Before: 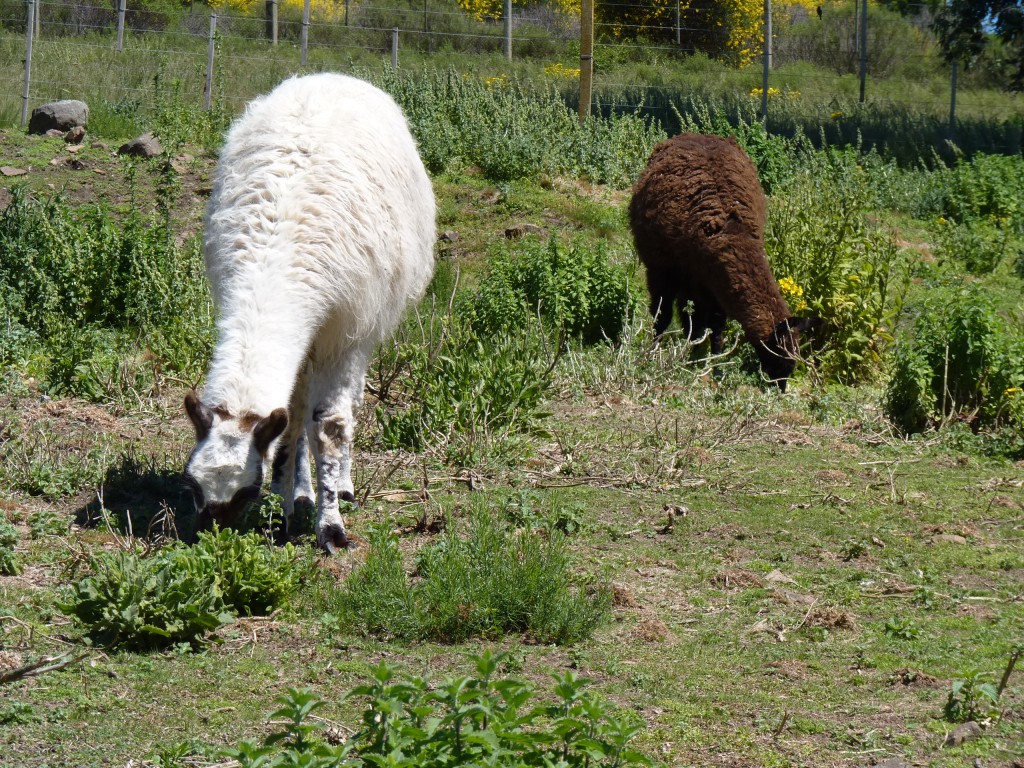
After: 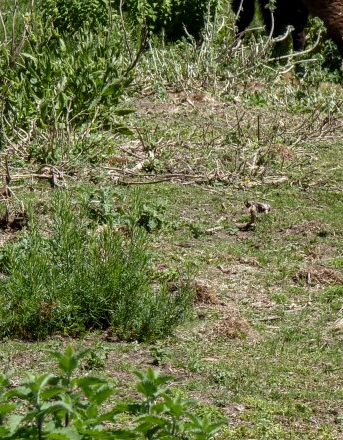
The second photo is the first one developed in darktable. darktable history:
crop: left 40.91%, top 39.559%, right 25.556%, bottom 3.084%
local contrast: detail 130%
